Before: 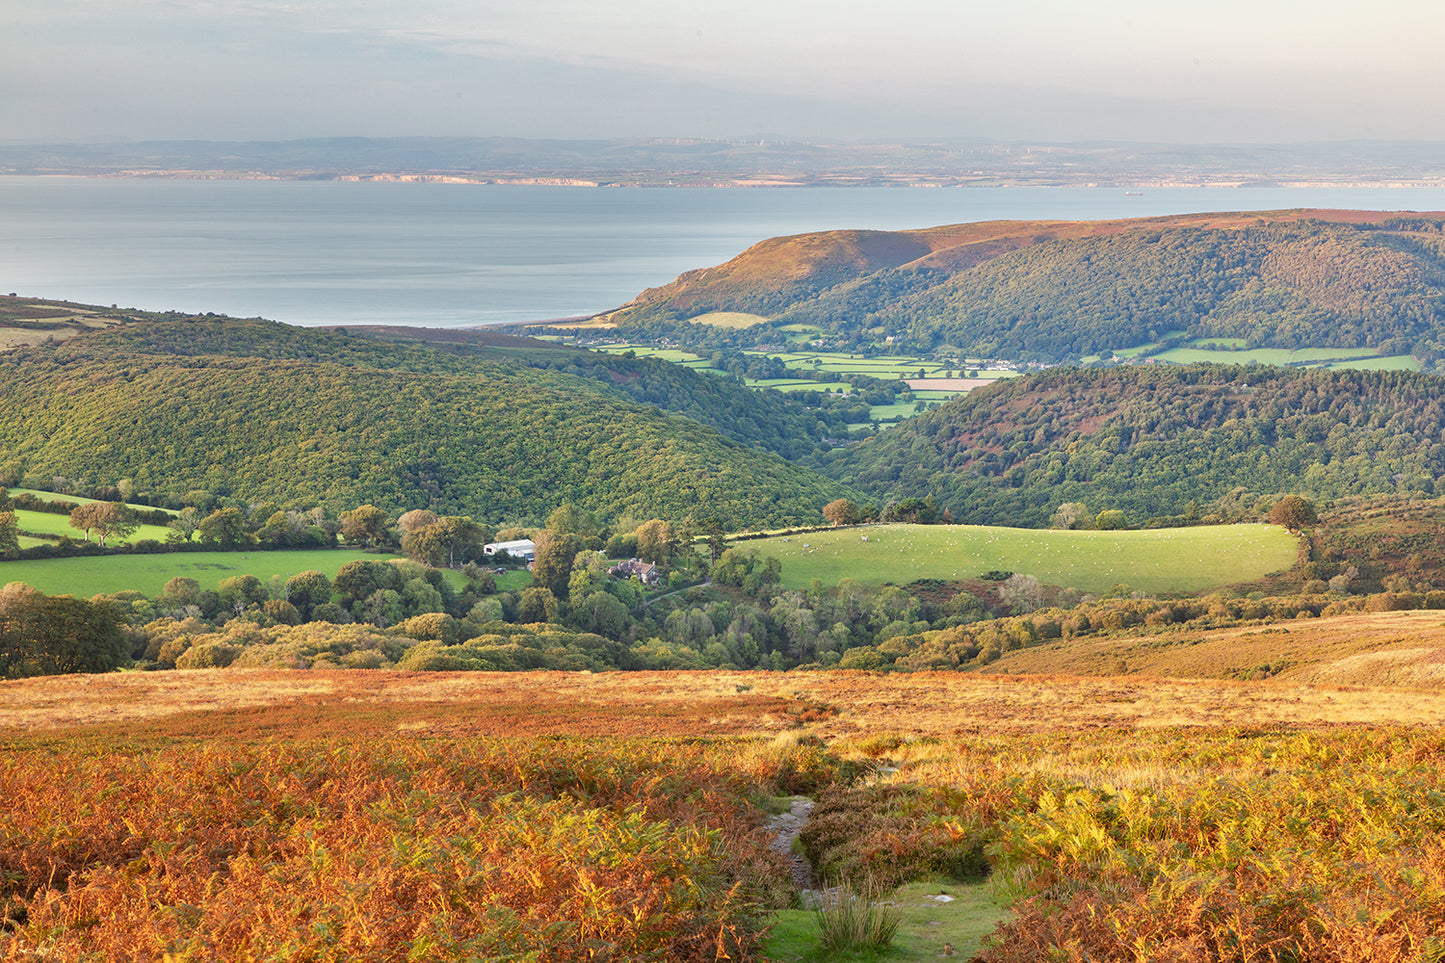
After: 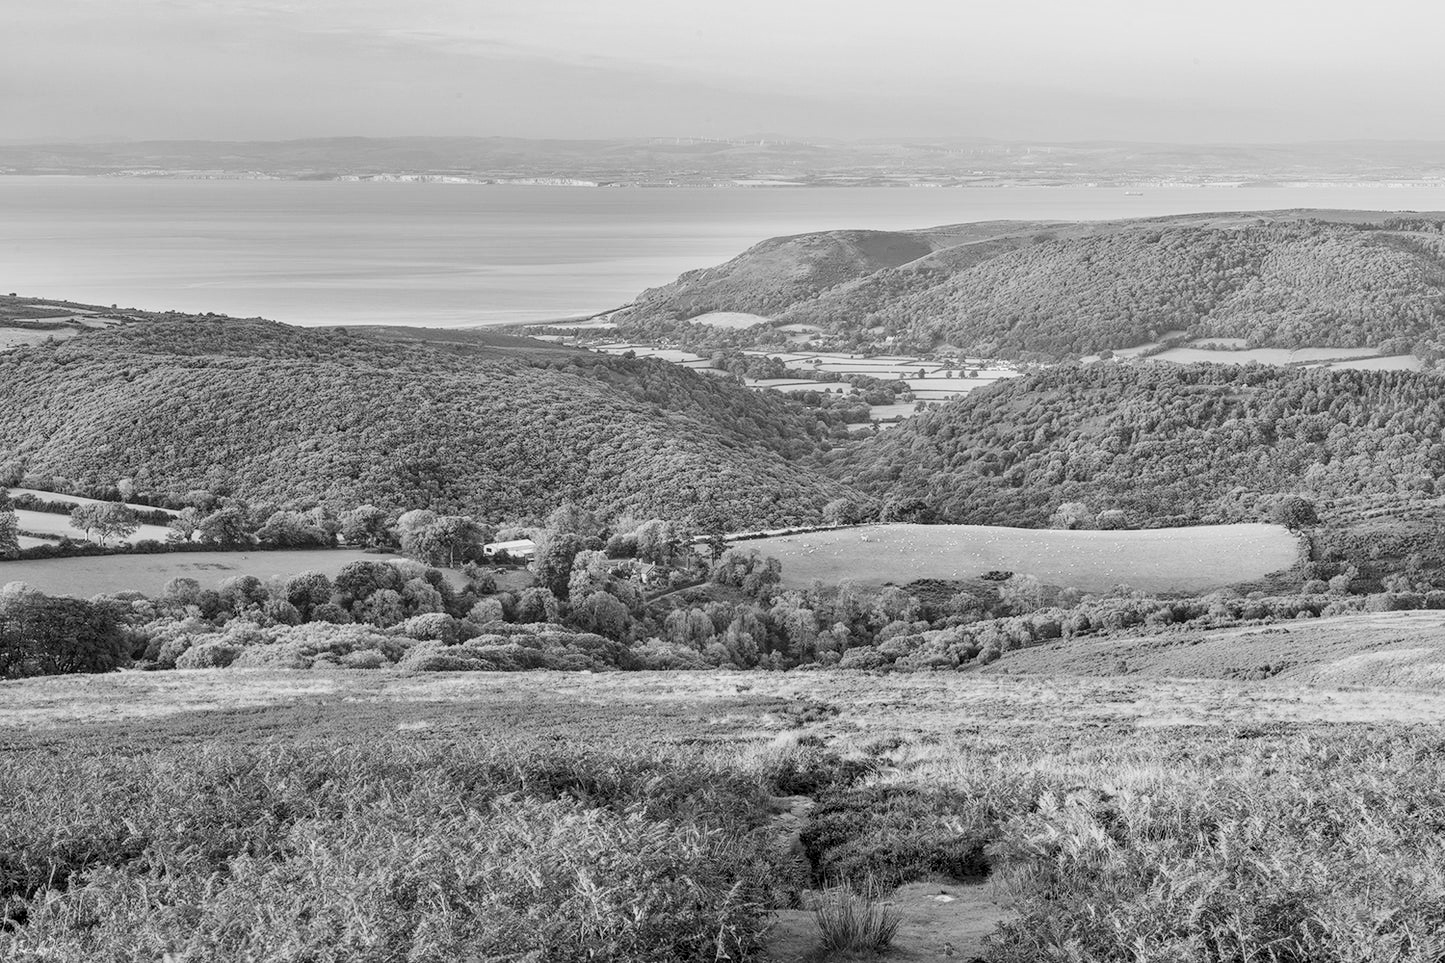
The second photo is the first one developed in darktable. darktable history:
monochrome: on, module defaults
filmic rgb: white relative exposure 3.85 EV, hardness 4.3
local contrast: on, module defaults
tone equalizer: -8 EV -0.417 EV, -7 EV -0.389 EV, -6 EV -0.333 EV, -5 EV -0.222 EV, -3 EV 0.222 EV, -2 EV 0.333 EV, -1 EV 0.389 EV, +0 EV 0.417 EV, edges refinement/feathering 500, mask exposure compensation -1.57 EV, preserve details no
